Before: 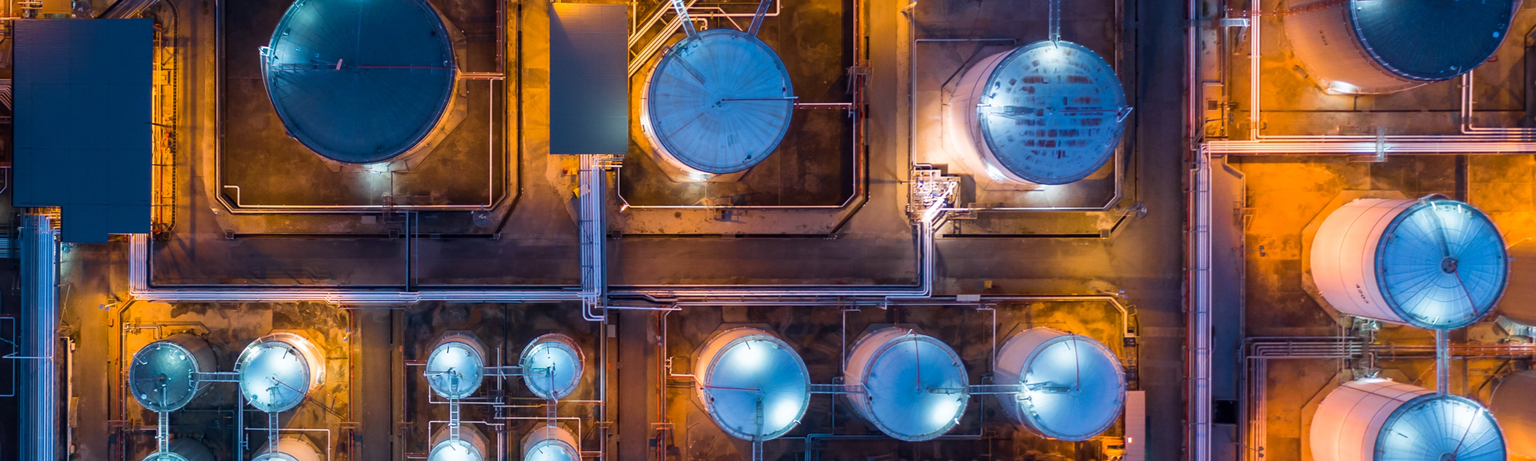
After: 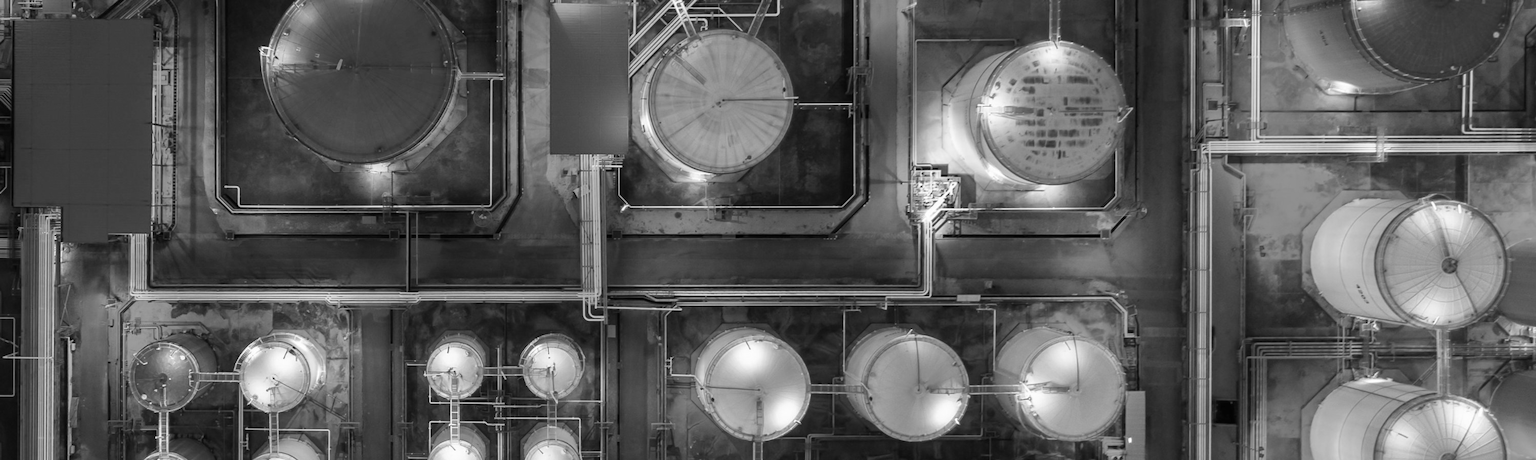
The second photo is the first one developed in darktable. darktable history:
color calibration: output gray [0.22, 0.42, 0.37, 0], illuminant as shot in camera, x 0.358, y 0.373, temperature 4628.91 K
